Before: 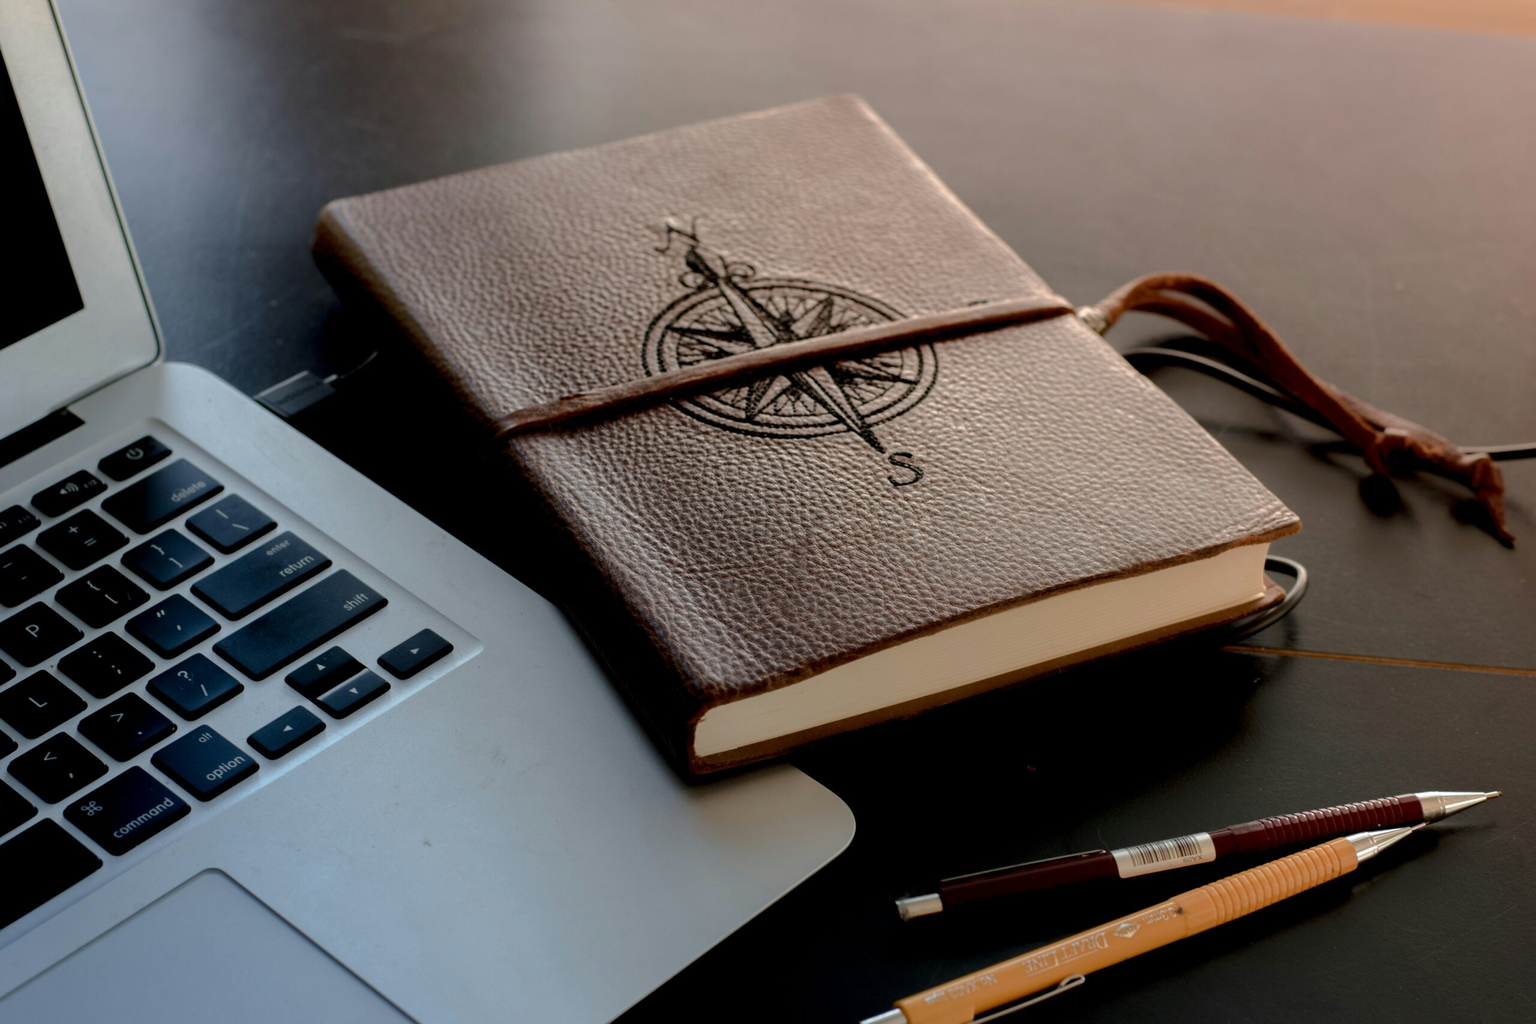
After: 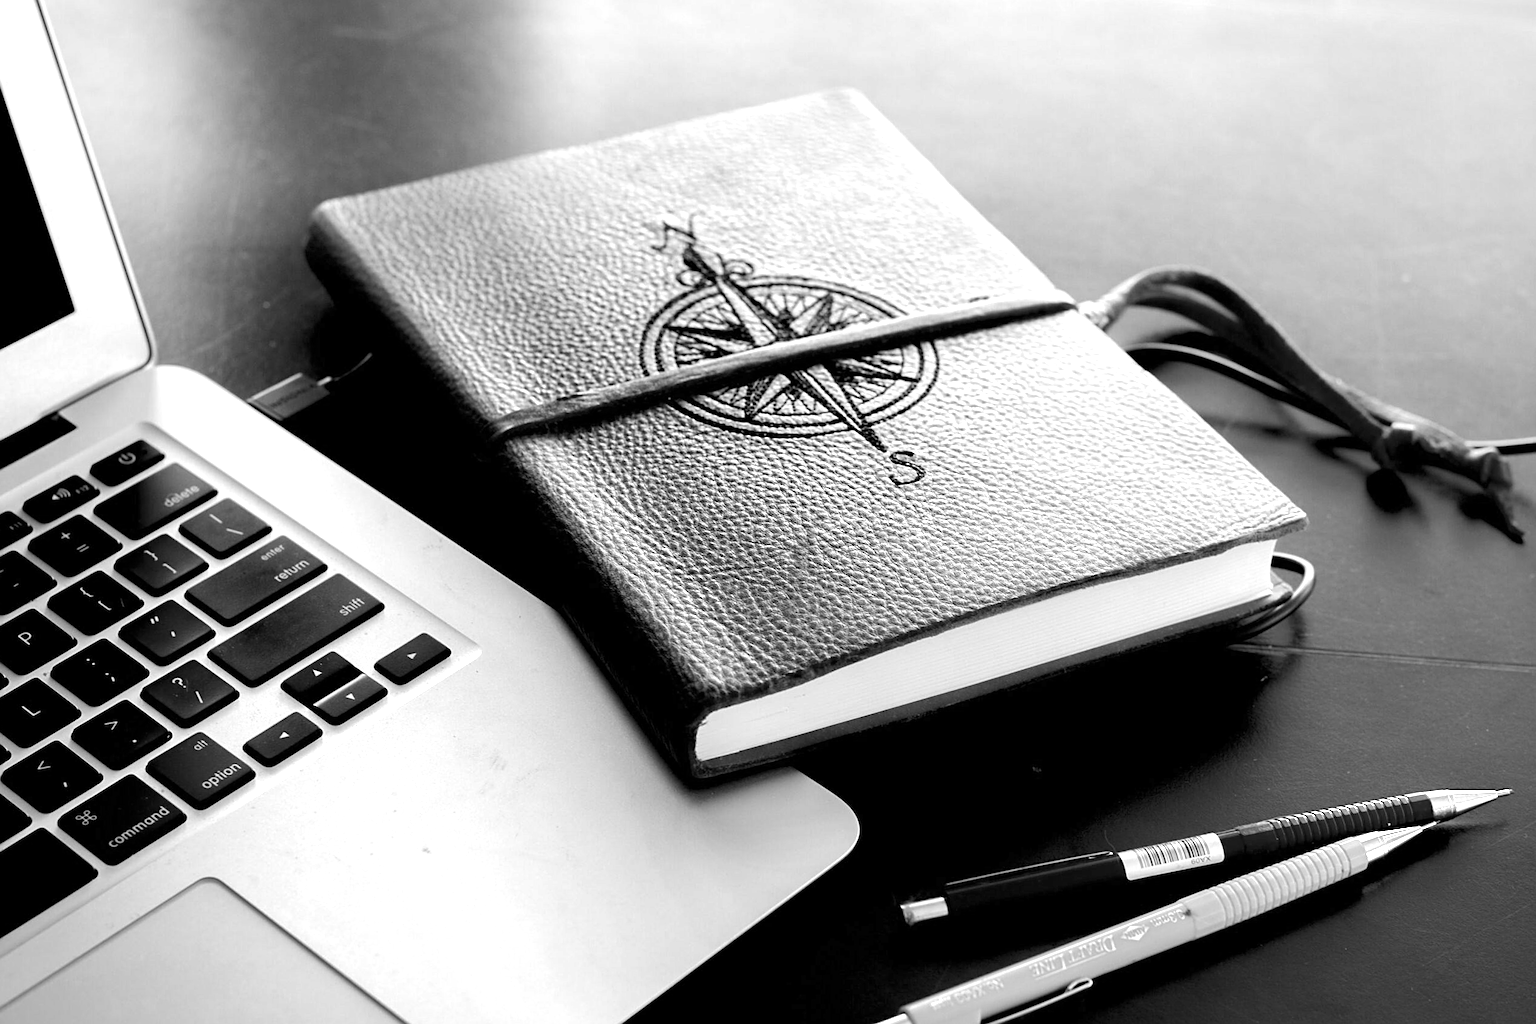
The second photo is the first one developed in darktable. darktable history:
exposure: exposure 1.223 EV, compensate highlight preservation false
vignetting: fall-off start 100%, brightness -0.282, width/height ratio 1.31
monochrome: on, module defaults
color balance rgb: perceptual saturation grading › global saturation 36%, perceptual brilliance grading › global brilliance 10%, global vibrance 20%
sharpen: on, module defaults
rotate and perspective: rotation -0.45°, automatic cropping original format, crop left 0.008, crop right 0.992, crop top 0.012, crop bottom 0.988
